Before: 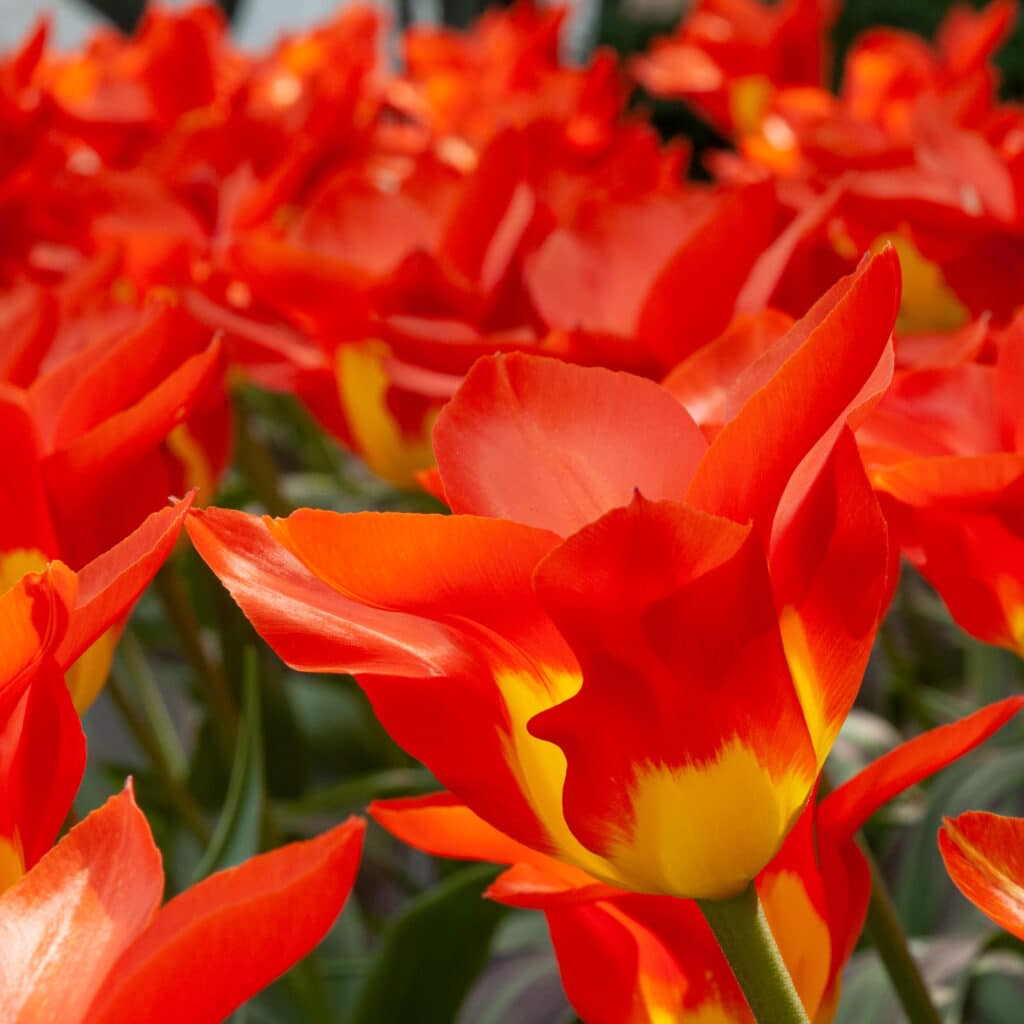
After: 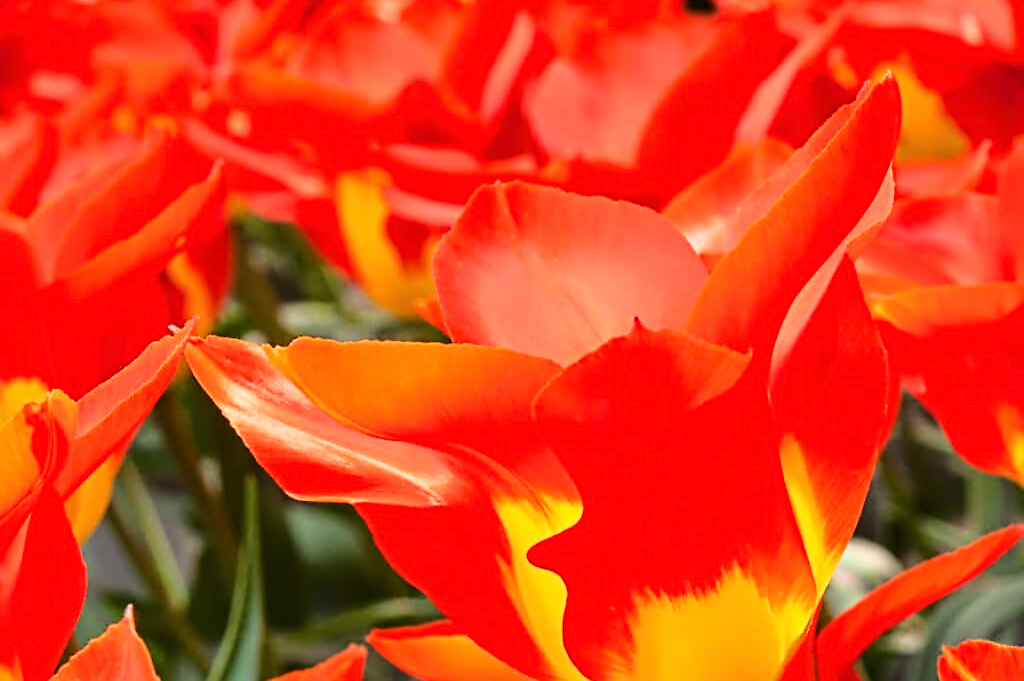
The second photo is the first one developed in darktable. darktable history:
crop: top 16.727%, bottom 16.727%
contrast equalizer: y [[0.5, 0.5, 0.5, 0.515, 0.749, 0.84], [0.5 ×6], [0.5 ×6], [0, 0, 0, 0.001, 0.067, 0.262], [0 ×6]]
base curve: curves: ch0 [(0, 0) (0.032, 0.037) (0.105, 0.228) (0.435, 0.76) (0.856, 0.983) (1, 1)]
